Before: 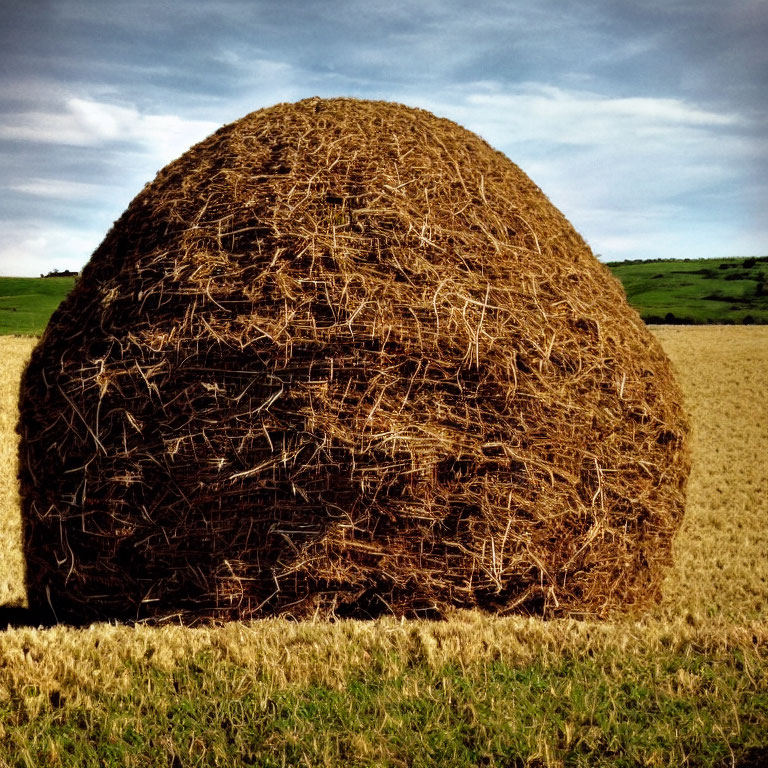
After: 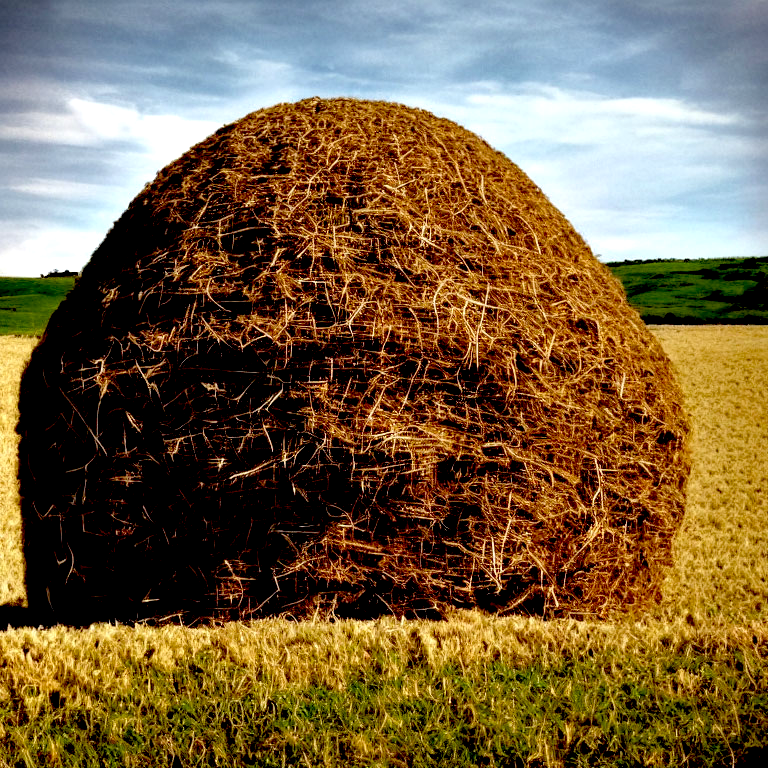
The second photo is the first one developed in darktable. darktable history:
exposure: black level correction 0.032, exposure 0.305 EV, compensate highlight preservation false
